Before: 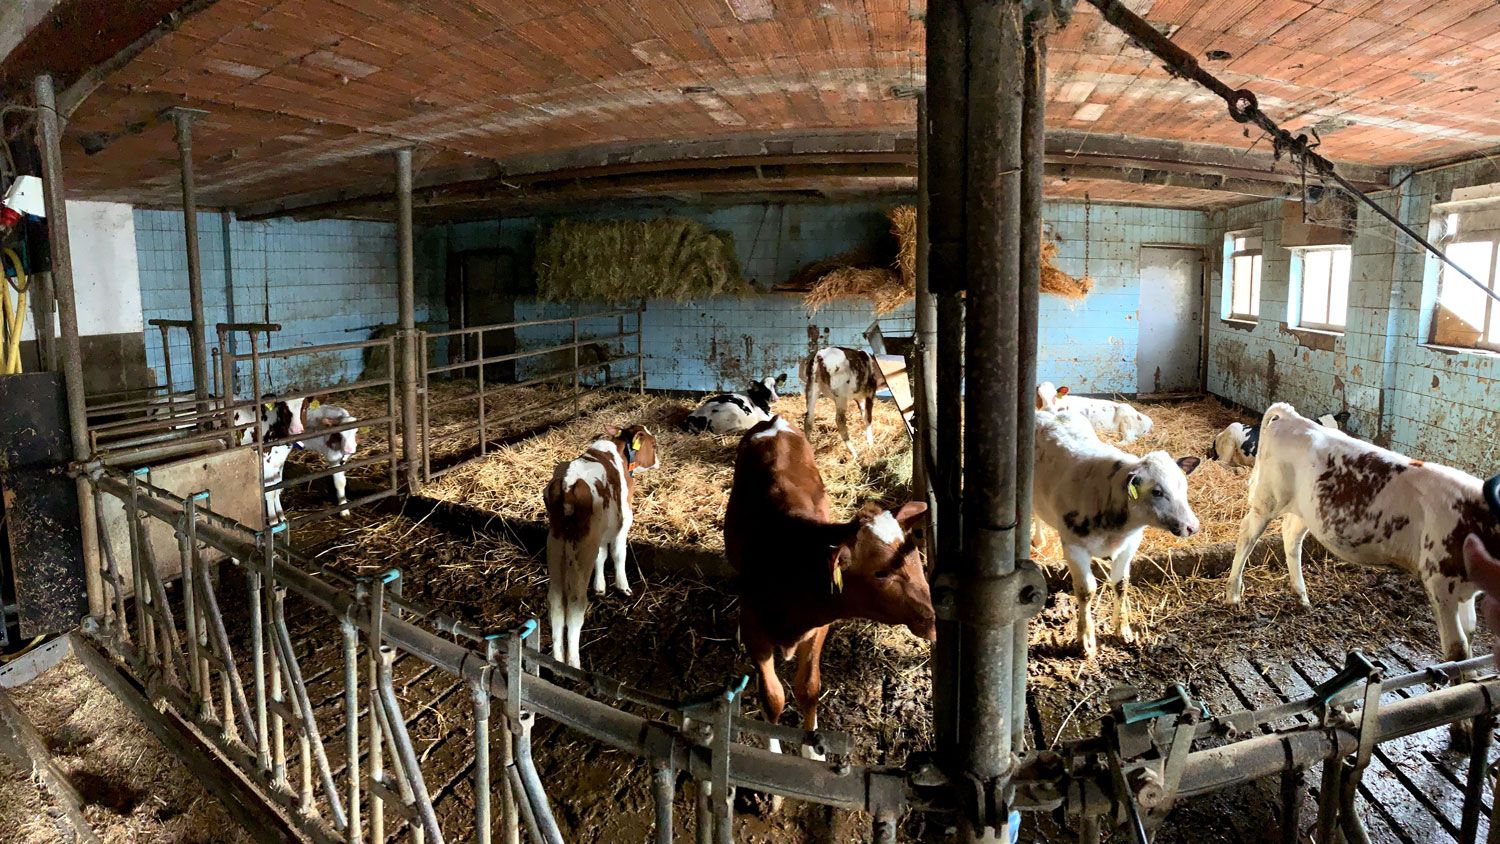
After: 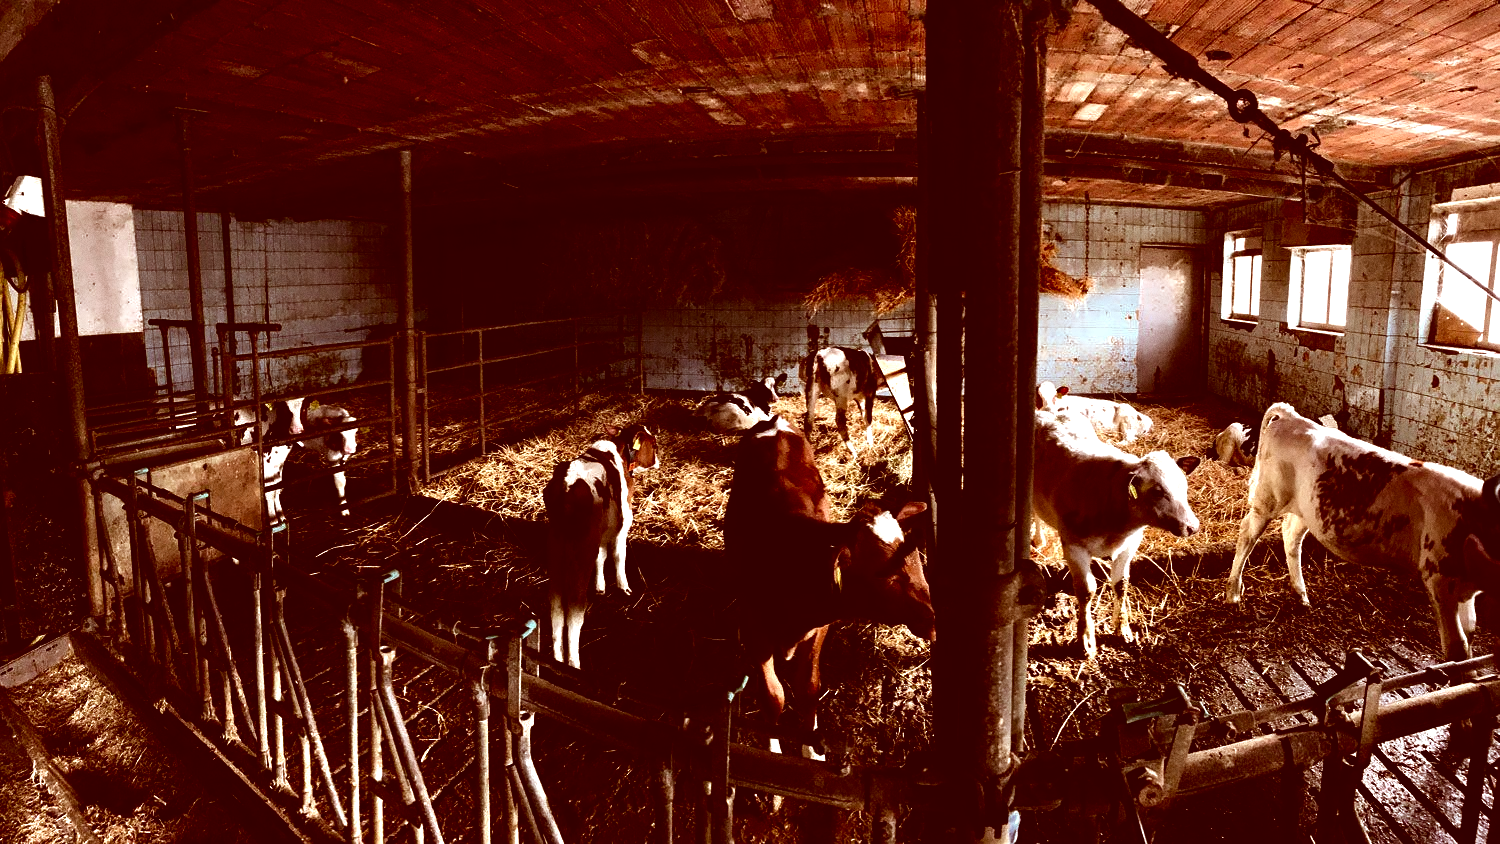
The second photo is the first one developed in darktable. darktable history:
tone equalizer: -8 EV -0.417 EV, -7 EV -0.389 EV, -6 EV -0.333 EV, -5 EV -0.222 EV, -3 EV 0.222 EV, -2 EV 0.333 EV, -1 EV 0.389 EV, +0 EV 0.417 EV, edges refinement/feathering 500, mask exposure compensation -1.57 EV, preserve details no
color correction: highlights a* 9.03, highlights b* 8.71, shadows a* 40, shadows b* 40, saturation 0.8
contrast brightness saturation: brightness -0.52
grain: coarseness 0.09 ISO
